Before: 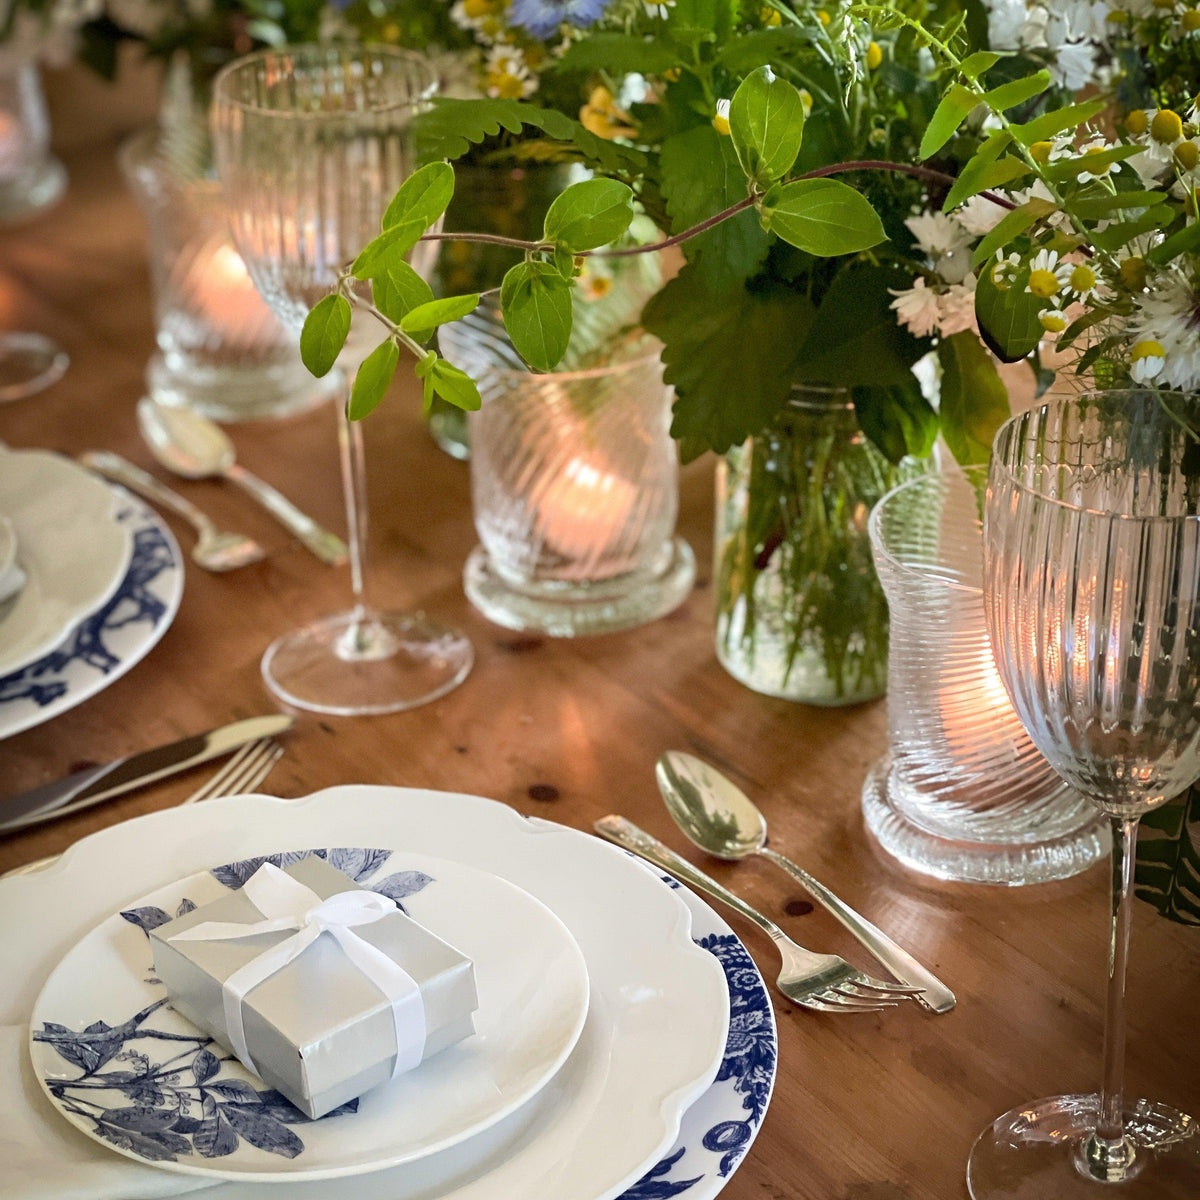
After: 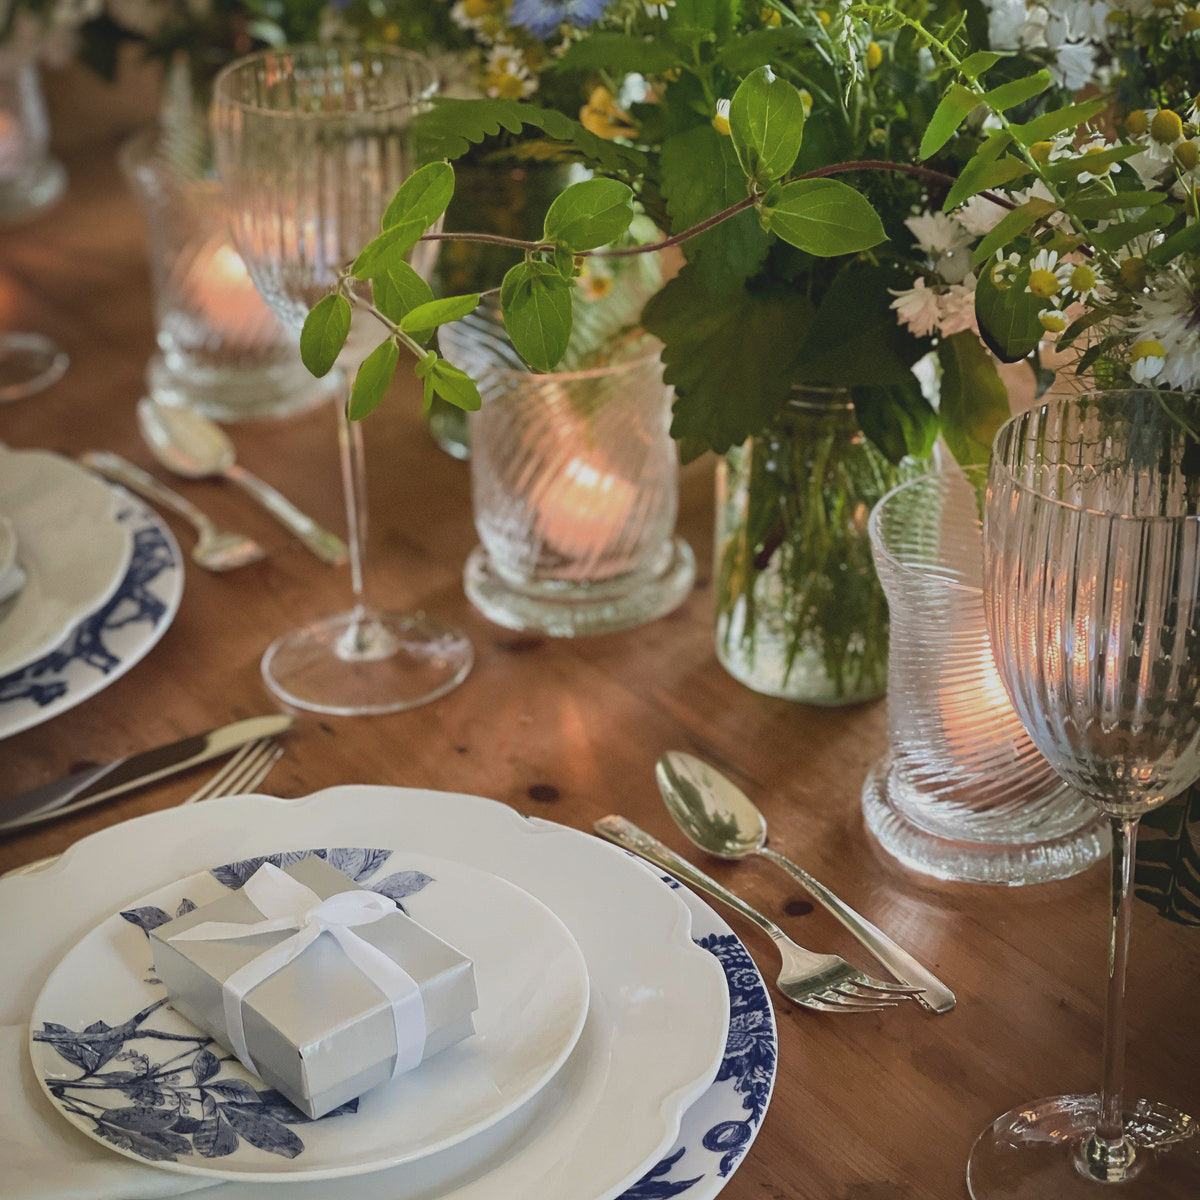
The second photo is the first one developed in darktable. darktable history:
exposure: black level correction -0.015, exposure -0.518 EV, compensate highlight preservation false
